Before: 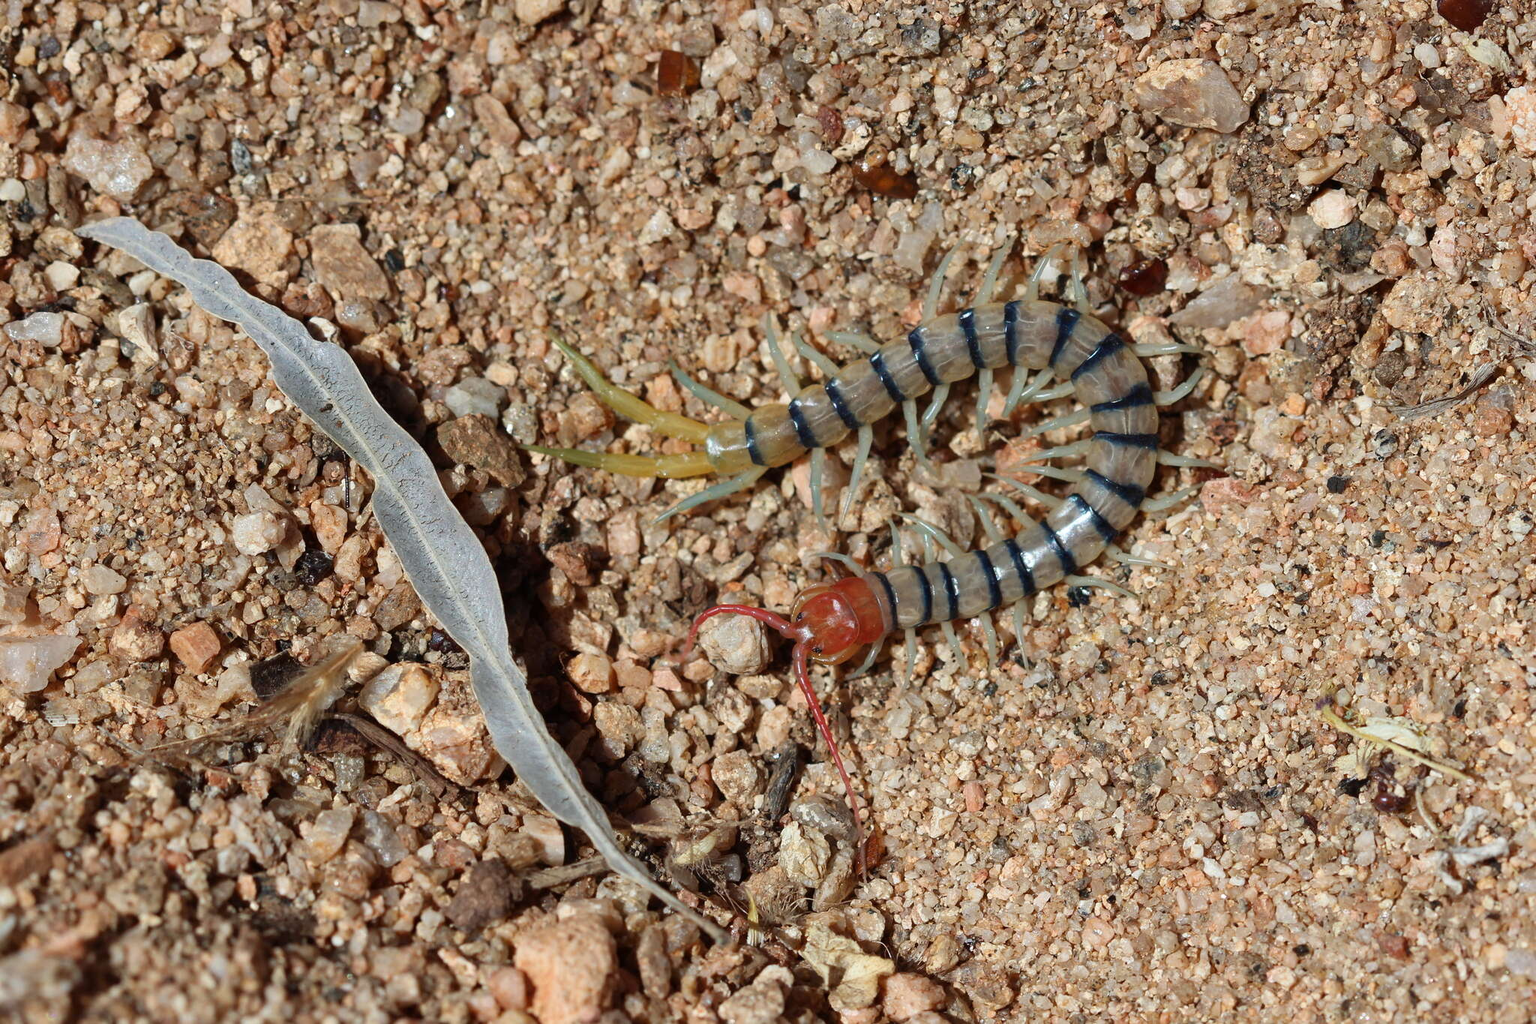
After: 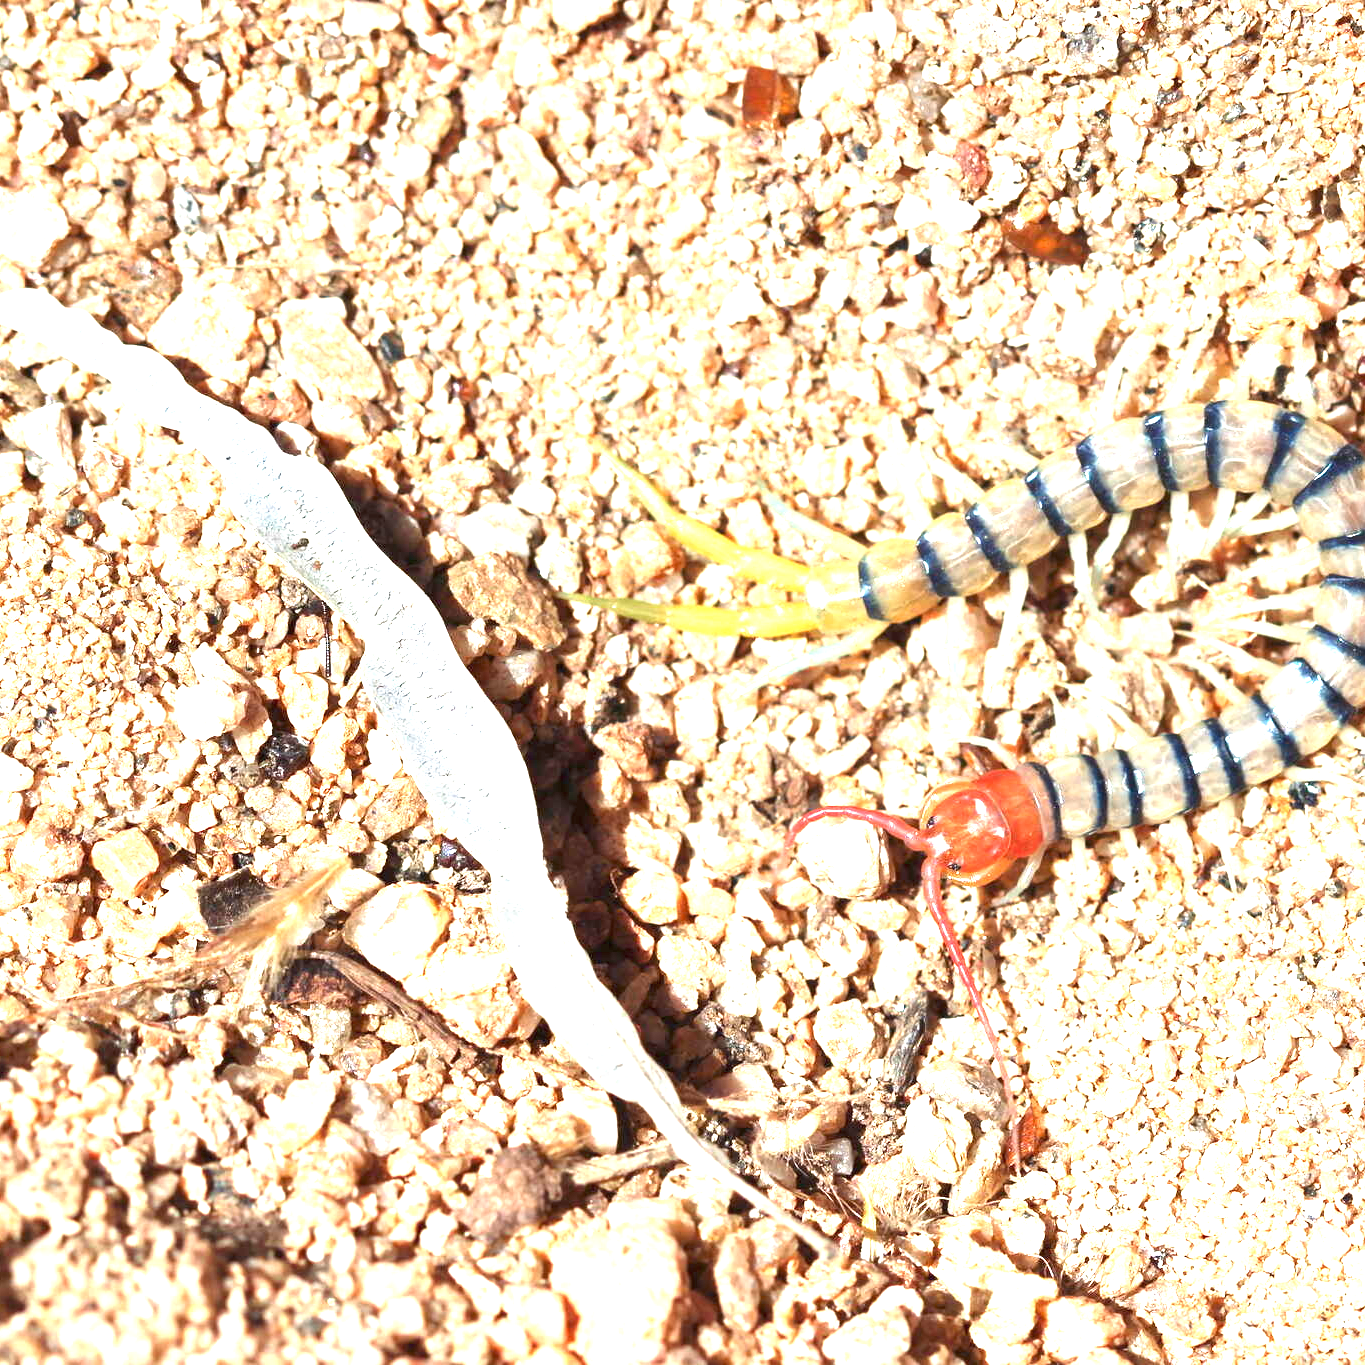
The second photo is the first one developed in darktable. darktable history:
tone equalizer: on, module defaults
crop and rotate: left 6.617%, right 26.717%
exposure: black level correction 0, exposure 2.327 EV, compensate exposure bias true, compensate highlight preservation false
